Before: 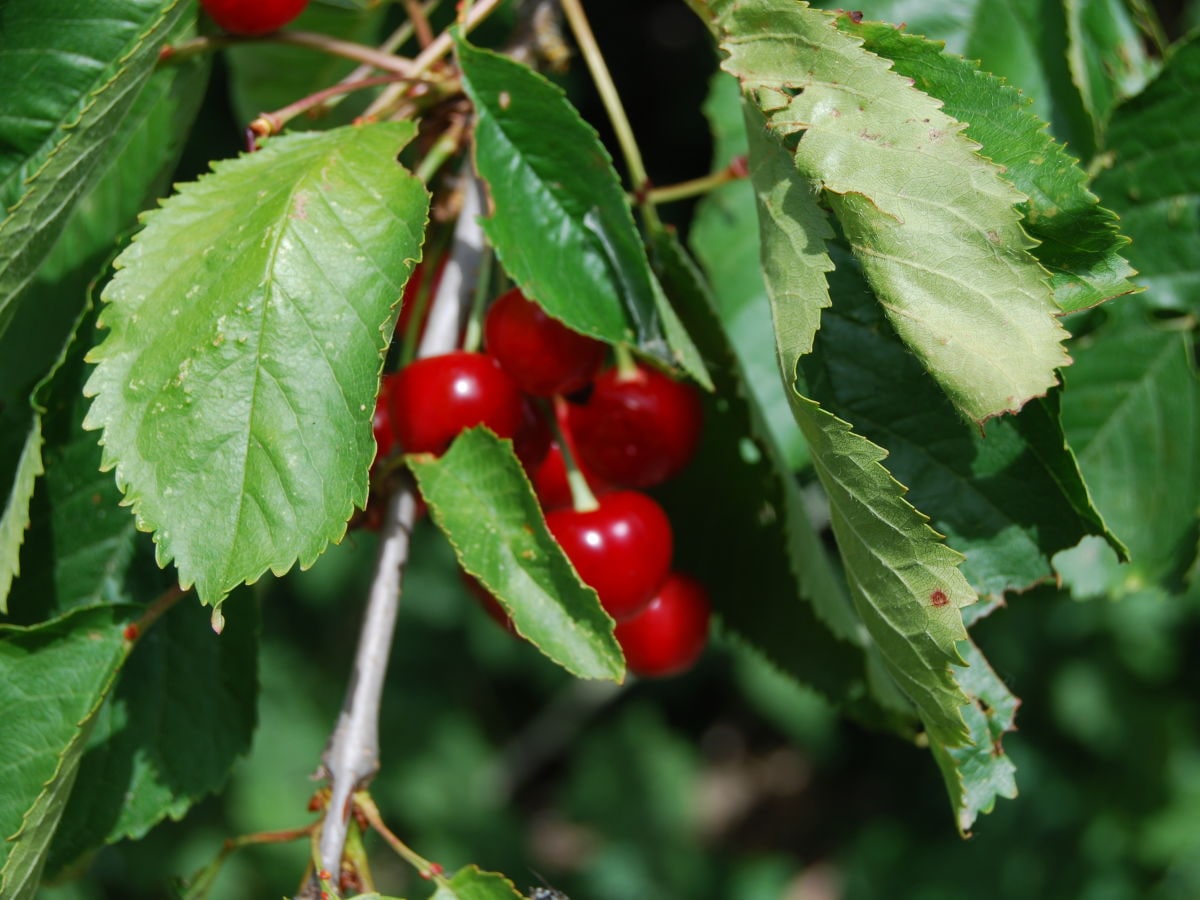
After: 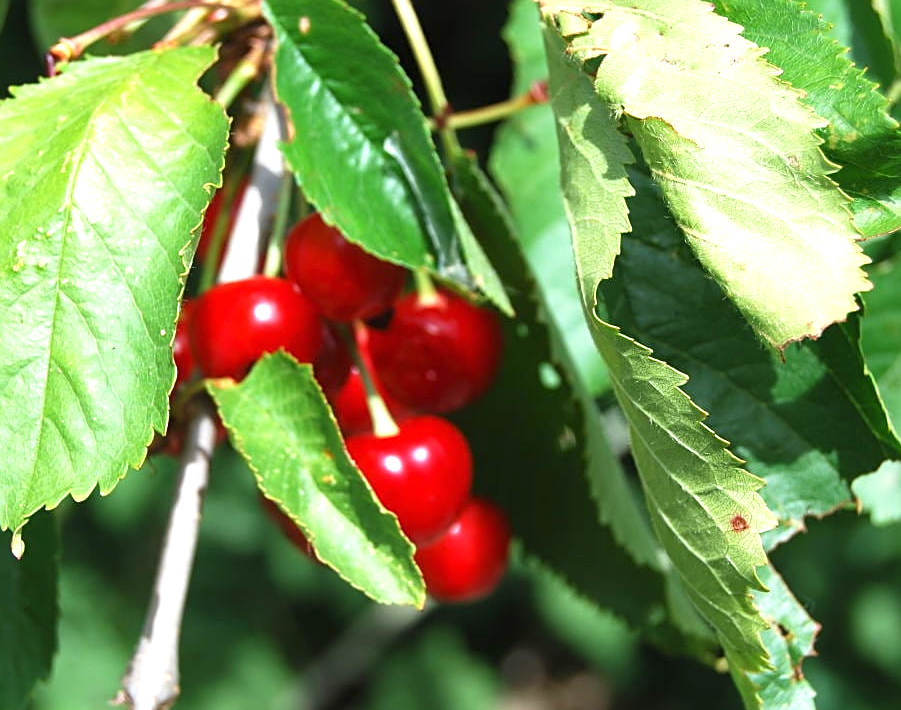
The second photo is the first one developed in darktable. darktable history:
sharpen: on, module defaults
exposure: black level correction 0, exposure 1.105 EV, compensate exposure bias true, compensate highlight preservation false
crop: left 16.694%, top 8.429%, right 8.215%, bottom 12.648%
